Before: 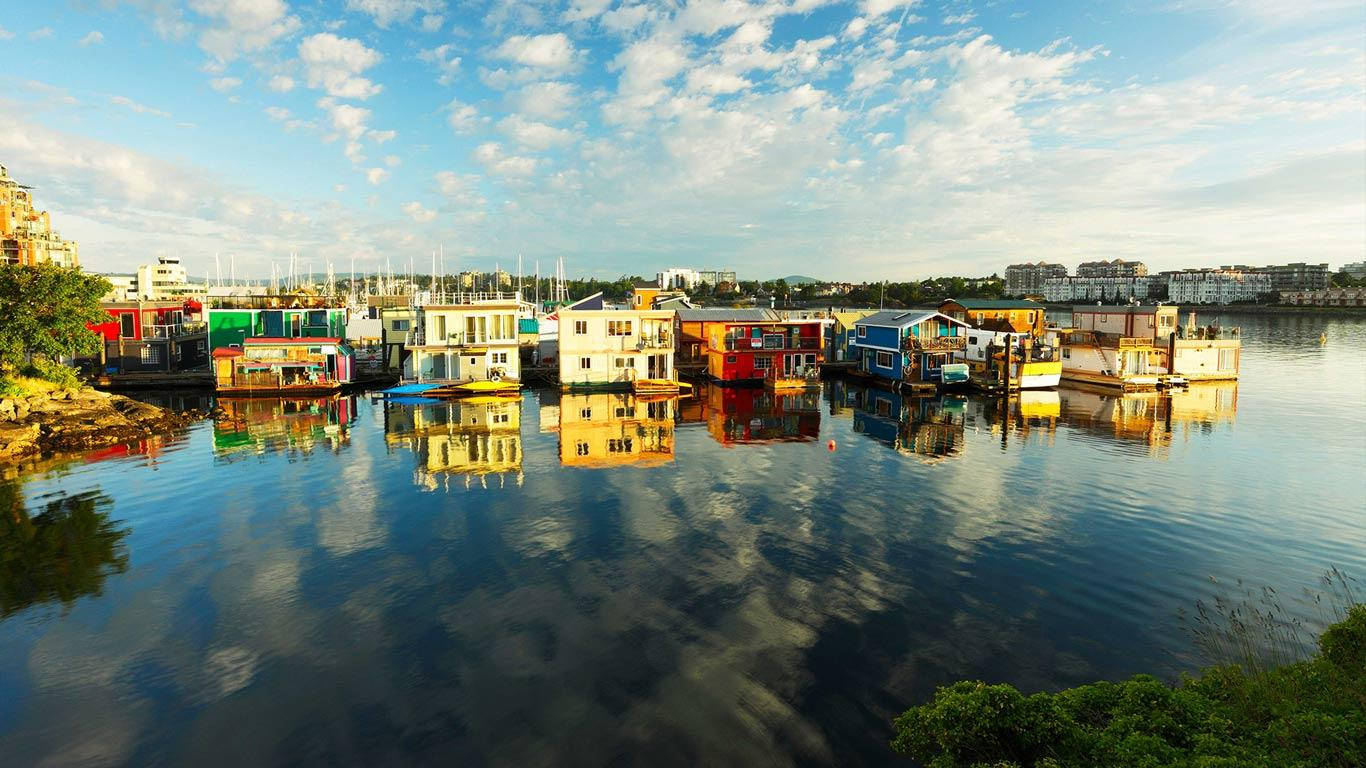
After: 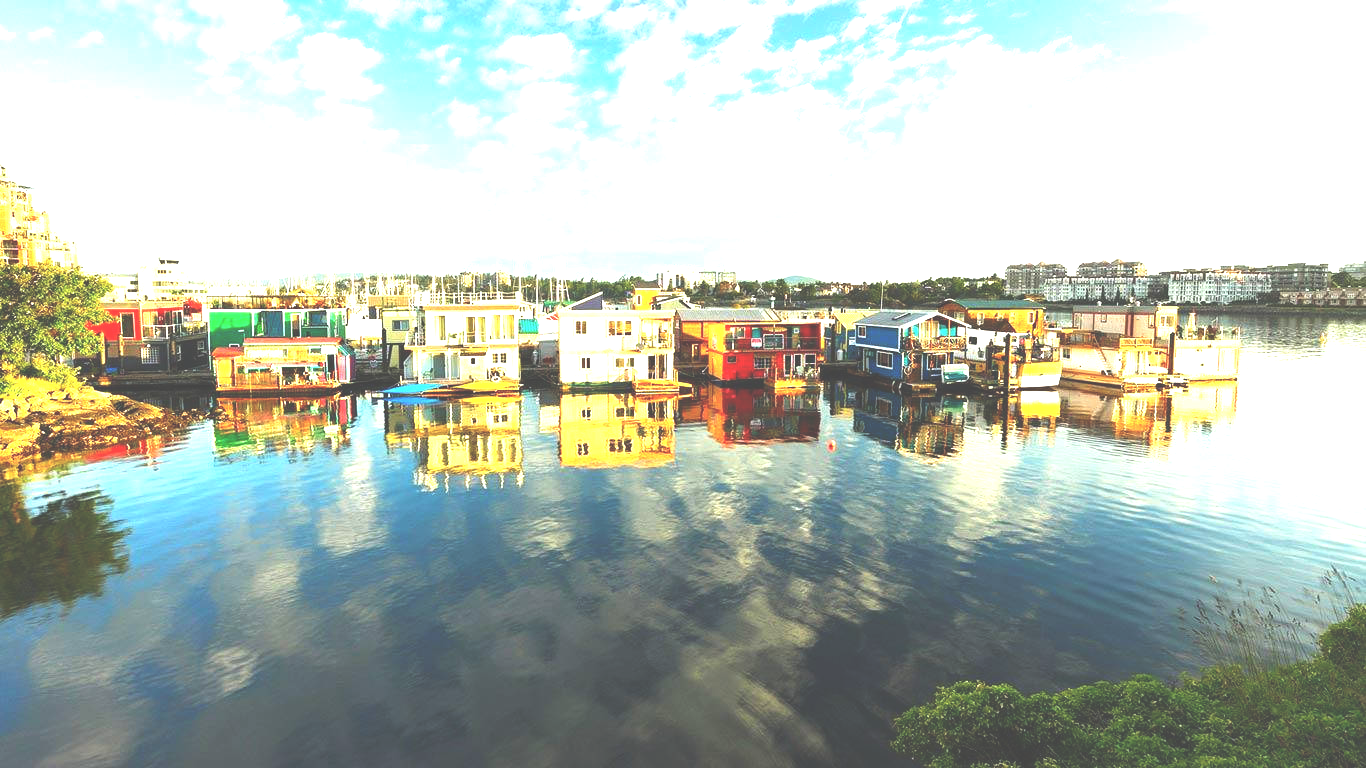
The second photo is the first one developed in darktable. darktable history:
exposure: black level correction -0.023, exposure 1.395 EV, compensate highlight preservation false
